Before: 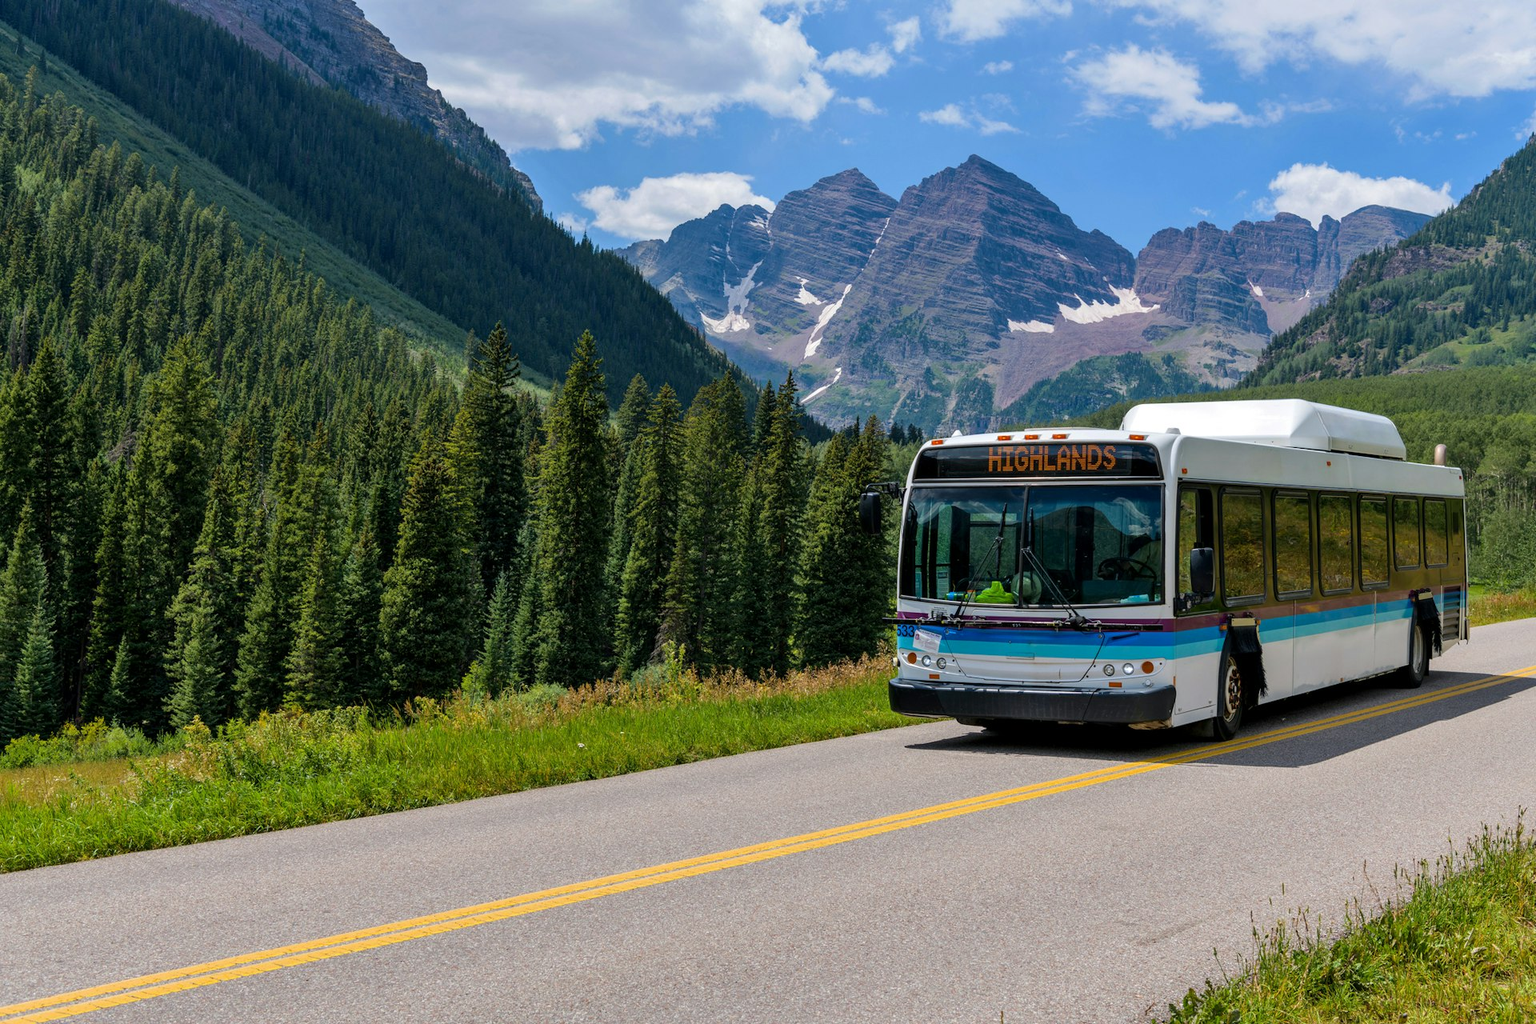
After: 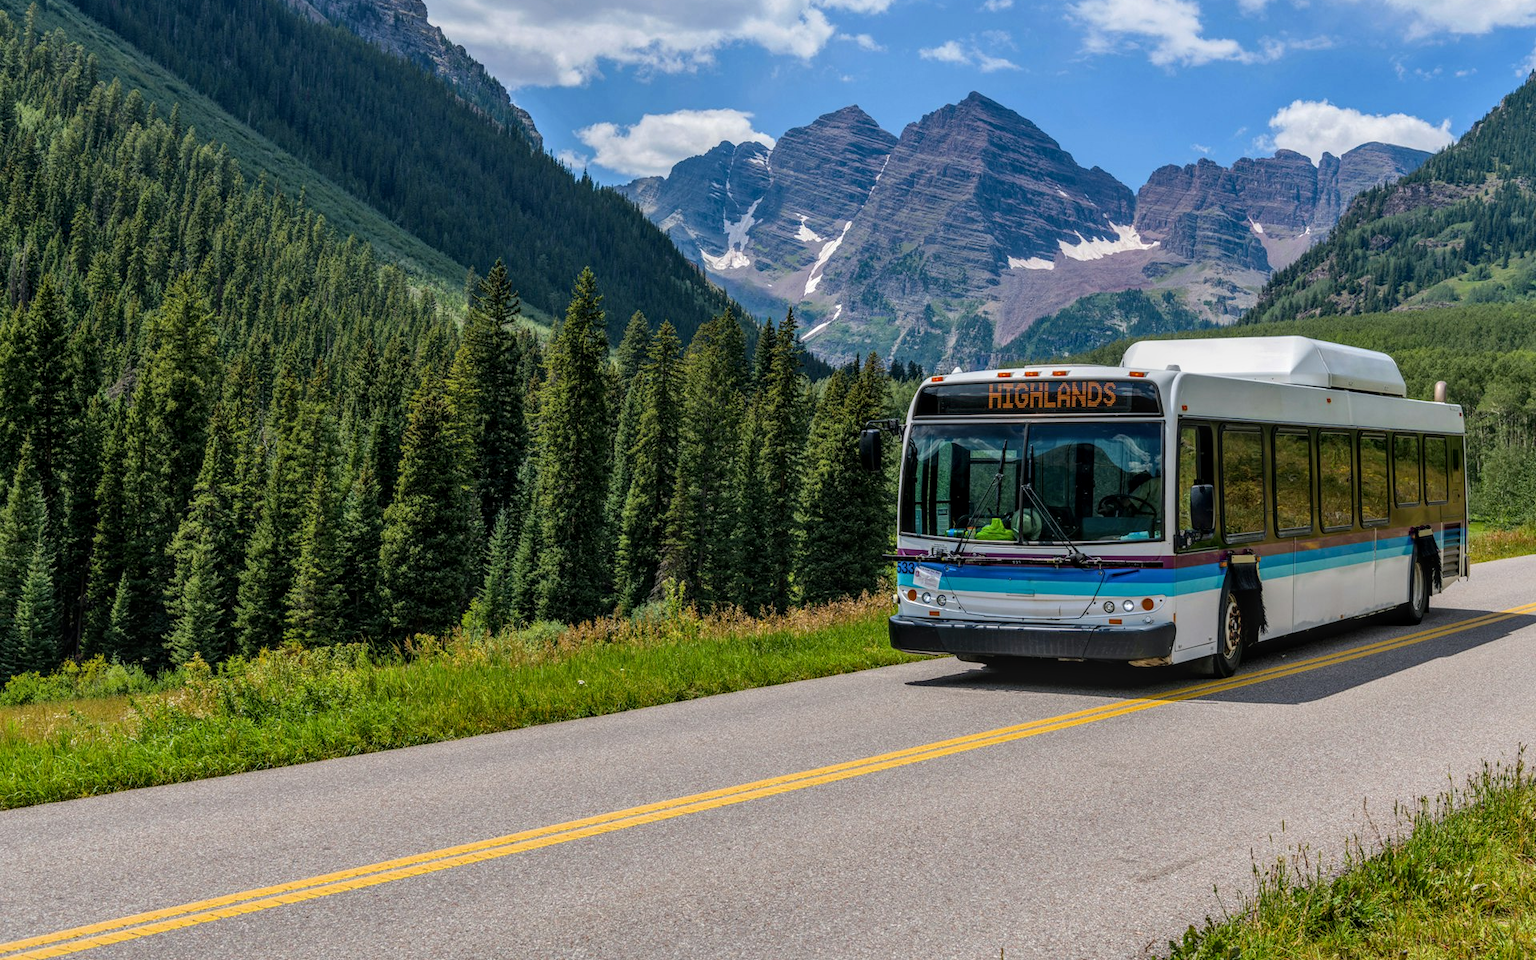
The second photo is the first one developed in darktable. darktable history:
crop and rotate: top 6.25%
local contrast: highlights 0%, shadows 0%, detail 133%
